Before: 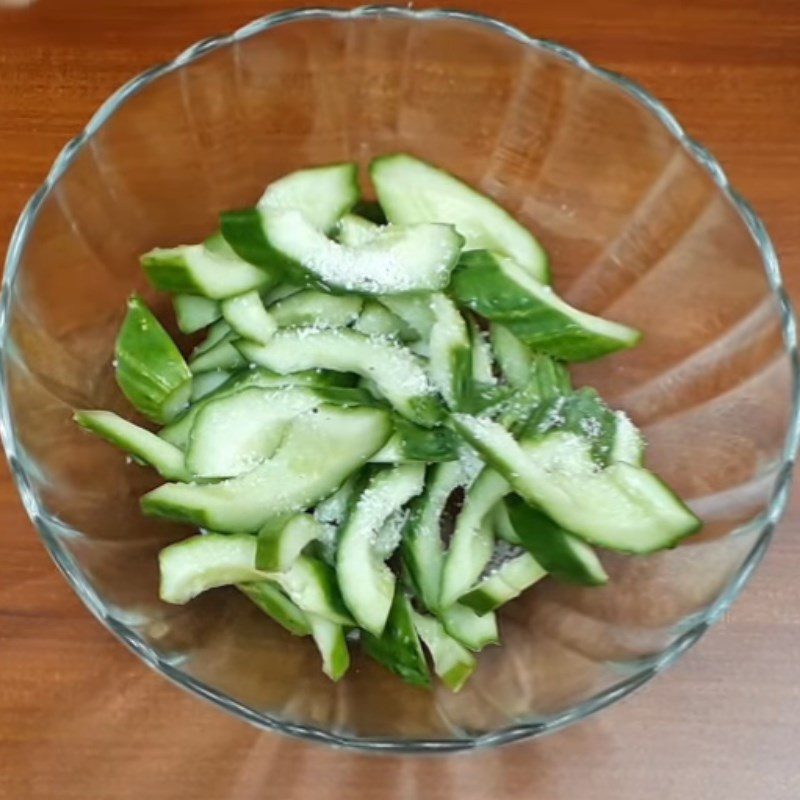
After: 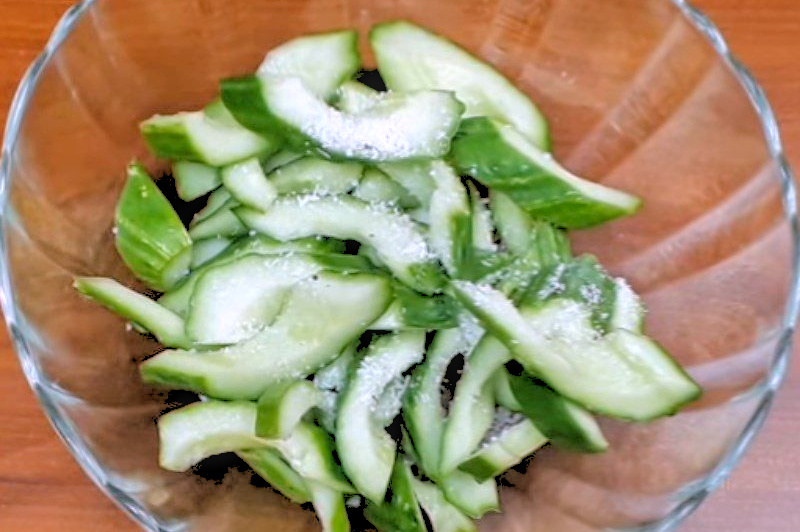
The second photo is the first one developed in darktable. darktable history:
white balance: red 1.066, blue 1.119
crop: top 16.727%, bottom 16.727%
shadows and highlights: on, module defaults
rgb levels: levels [[0.027, 0.429, 0.996], [0, 0.5, 1], [0, 0.5, 1]]
local contrast: on, module defaults
exposure: exposure -0.157 EV, compensate highlight preservation false
